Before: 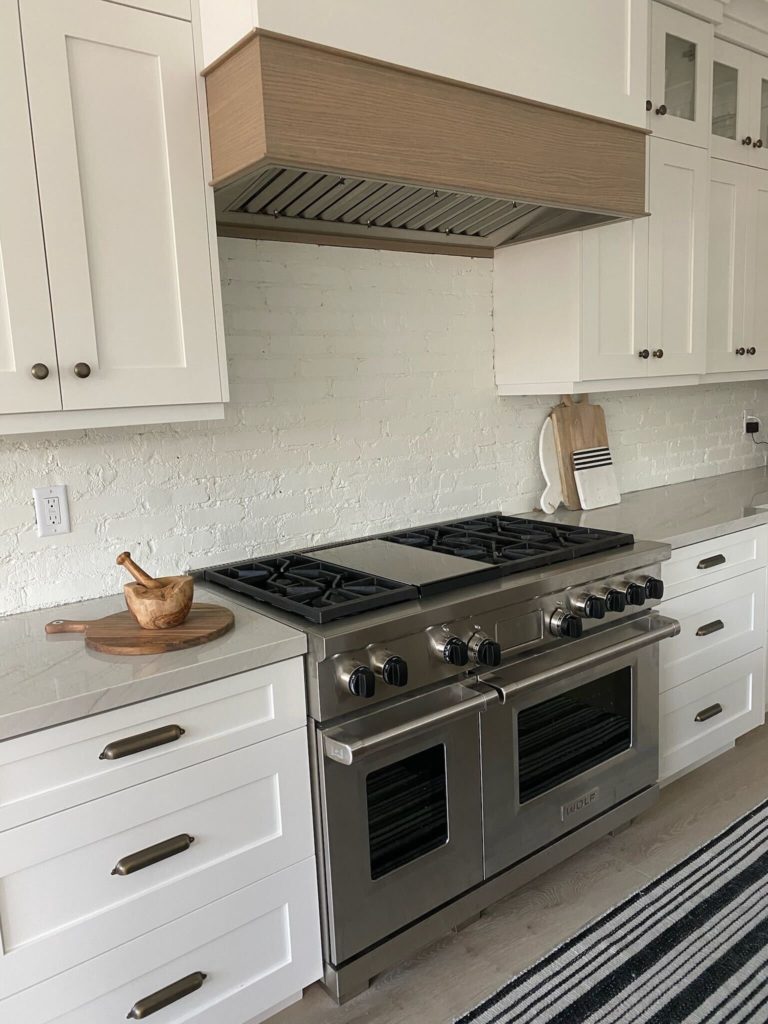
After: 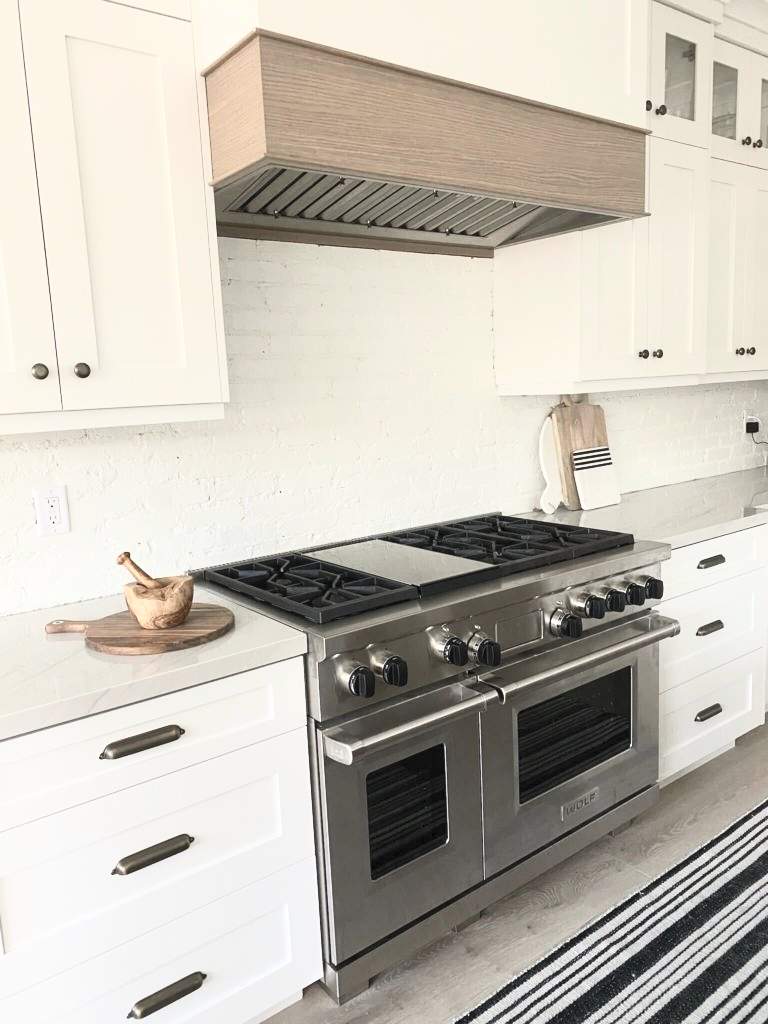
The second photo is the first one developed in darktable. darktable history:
contrast brightness saturation: contrast 0.437, brightness 0.553, saturation -0.19
